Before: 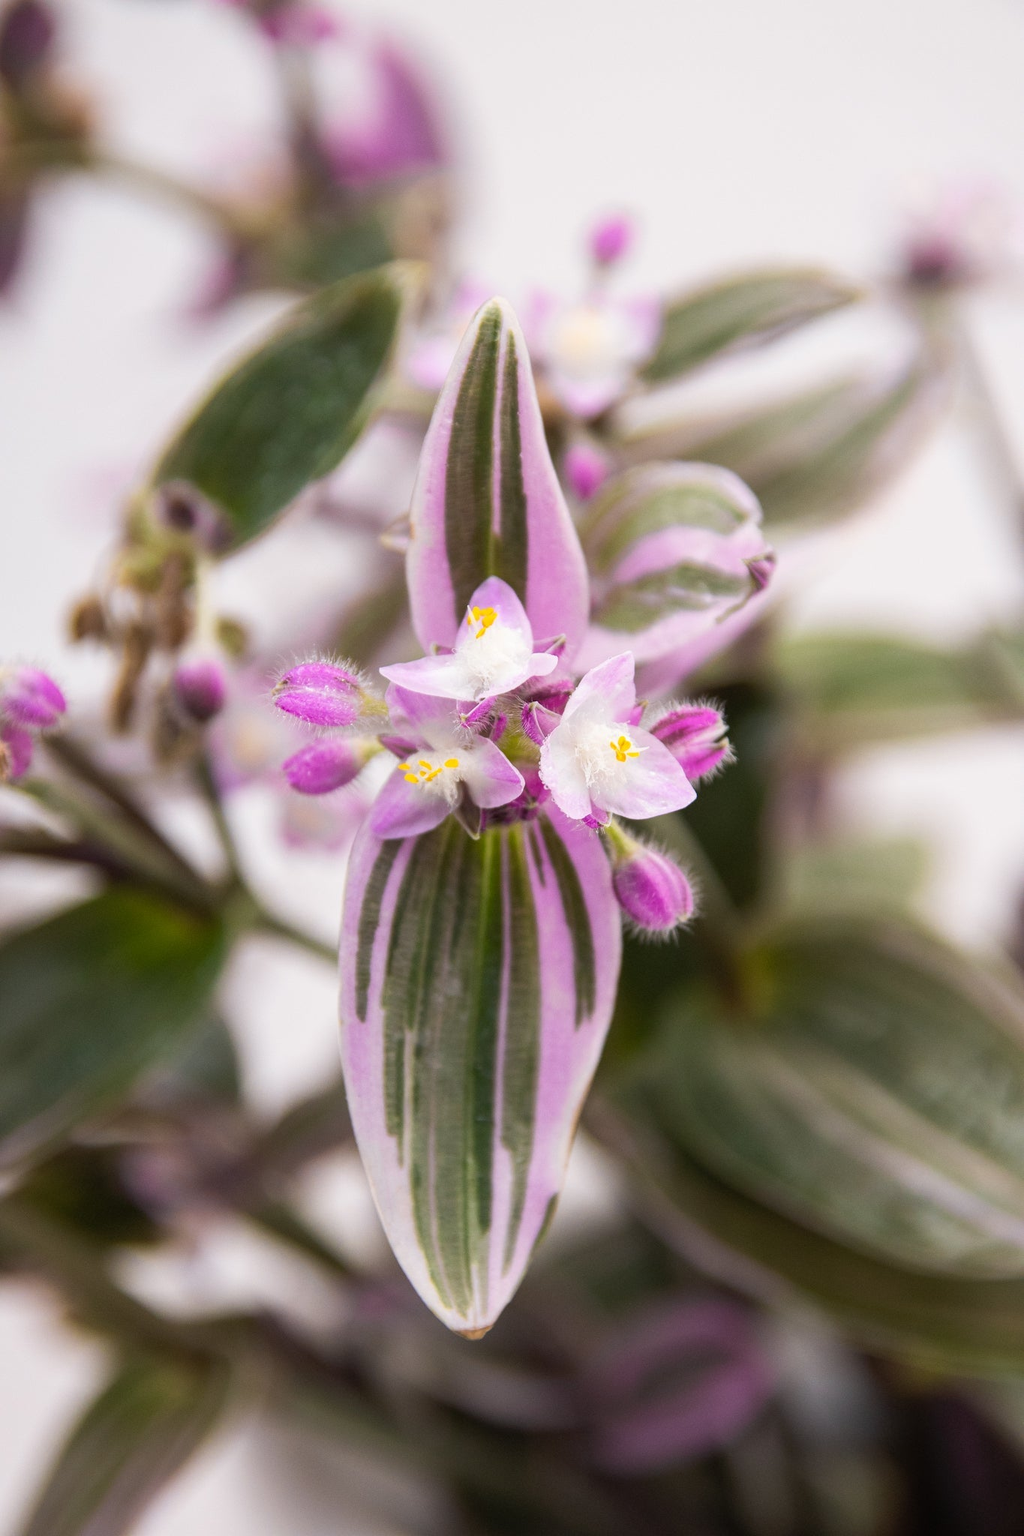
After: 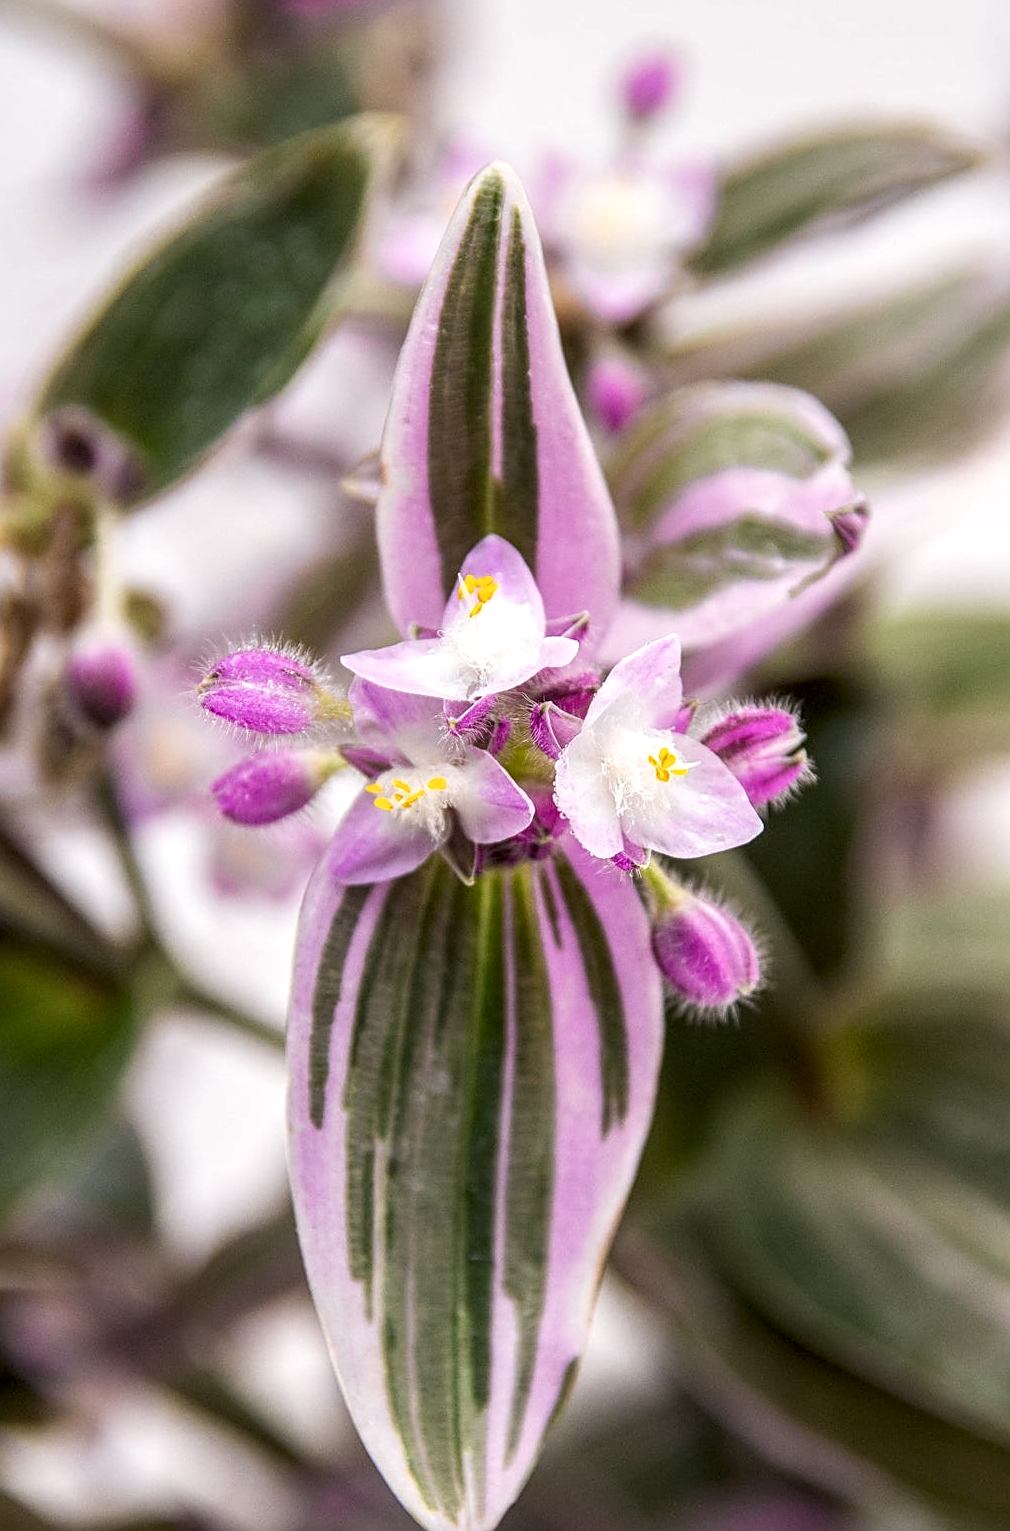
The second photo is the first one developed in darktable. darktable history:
local contrast: detail 144%
sharpen: on, module defaults
crop and rotate: left 12.12%, top 11.432%, right 13.857%, bottom 13.775%
